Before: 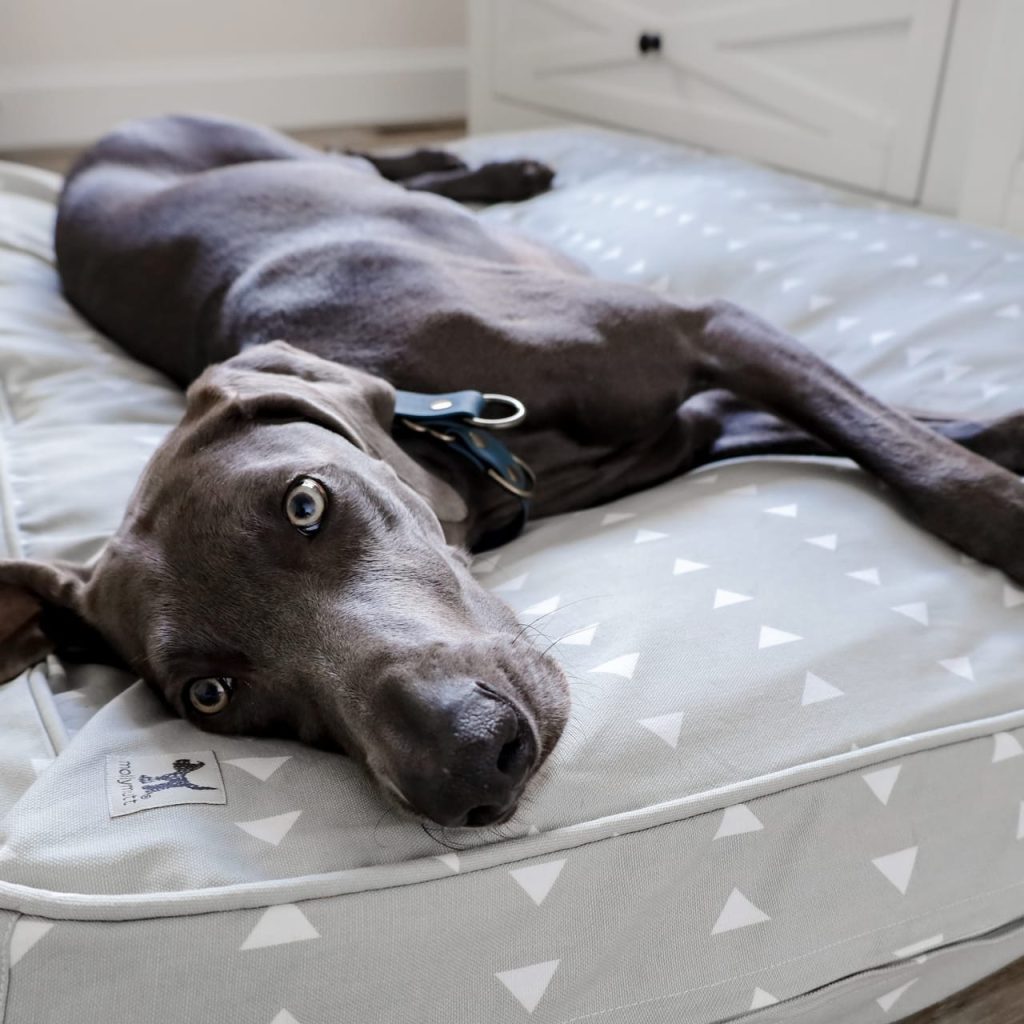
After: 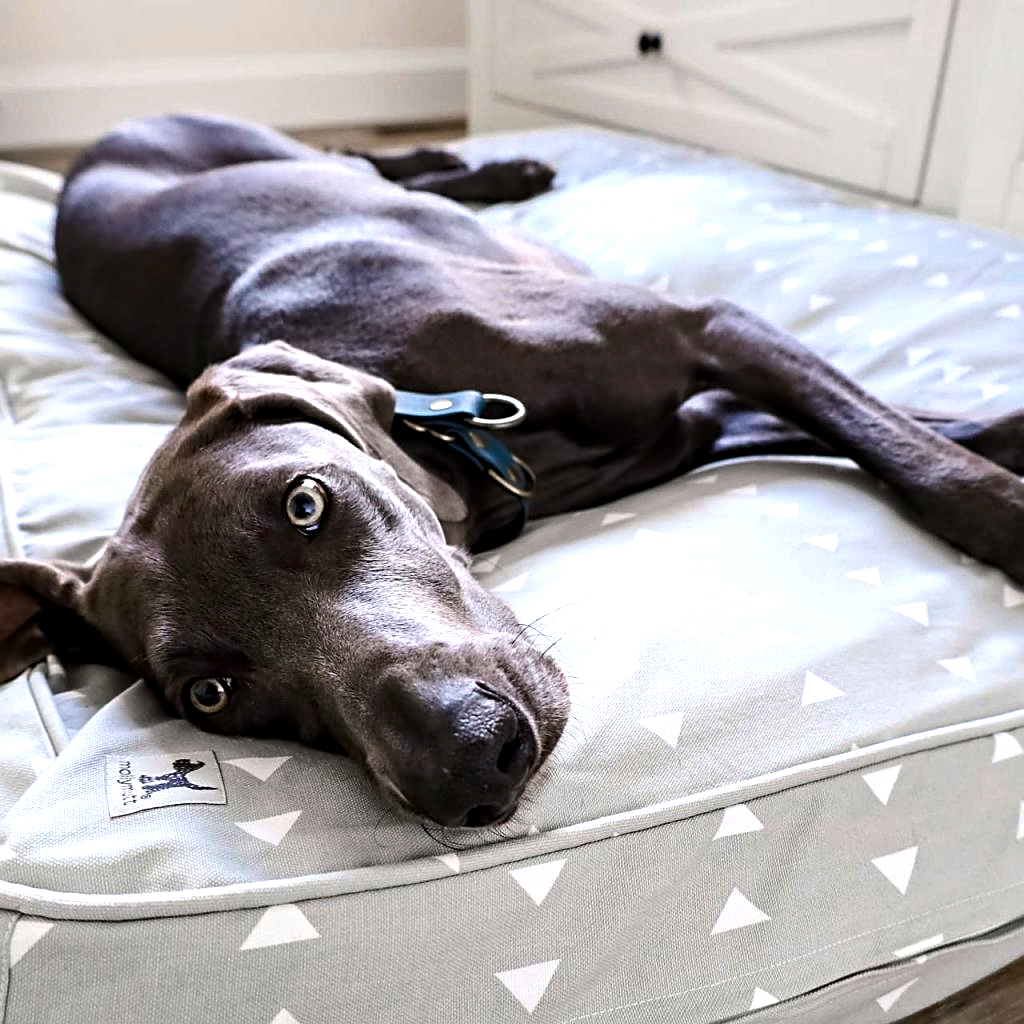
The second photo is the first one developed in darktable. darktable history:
exposure: exposure 0.126 EV, compensate highlight preservation false
contrast equalizer: octaves 7, y [[0.5, 0.501, 0.532, 0.538, 0.54, 0.541], [0.5 ×6], [0.5 ×6], [0 ×6], [0 ×6]]
sharpen: on, module defaults
color balance rgb: highlights gain › chroma 0.246%, highlights gain › hue 329.75°, linear chroma grading › global chroma 8.966%, perceptual saturation grading › global saturation 25.14%, perceptual brilliance grading › global brilliance 14.332%, perceptual brilliance grading › shadows -35.3%, global vibrance 20%
